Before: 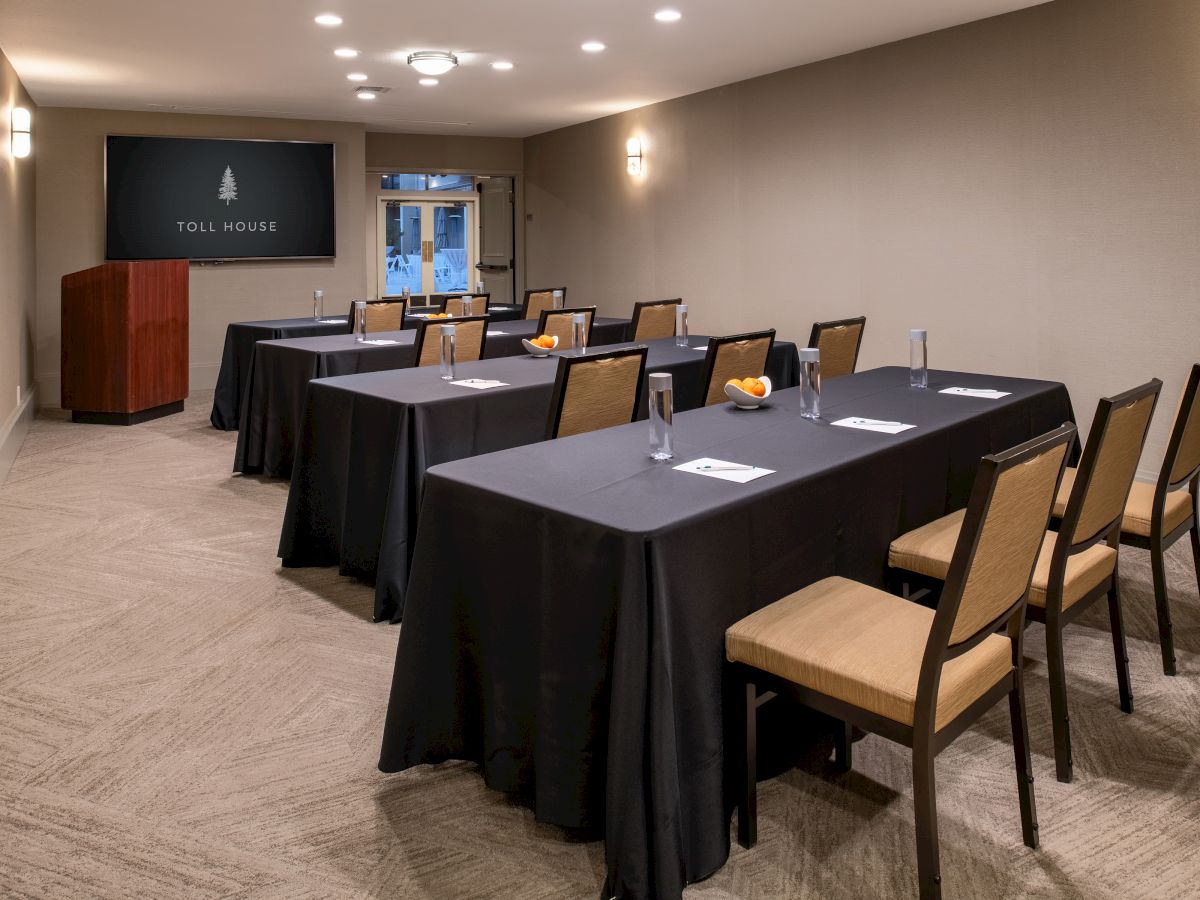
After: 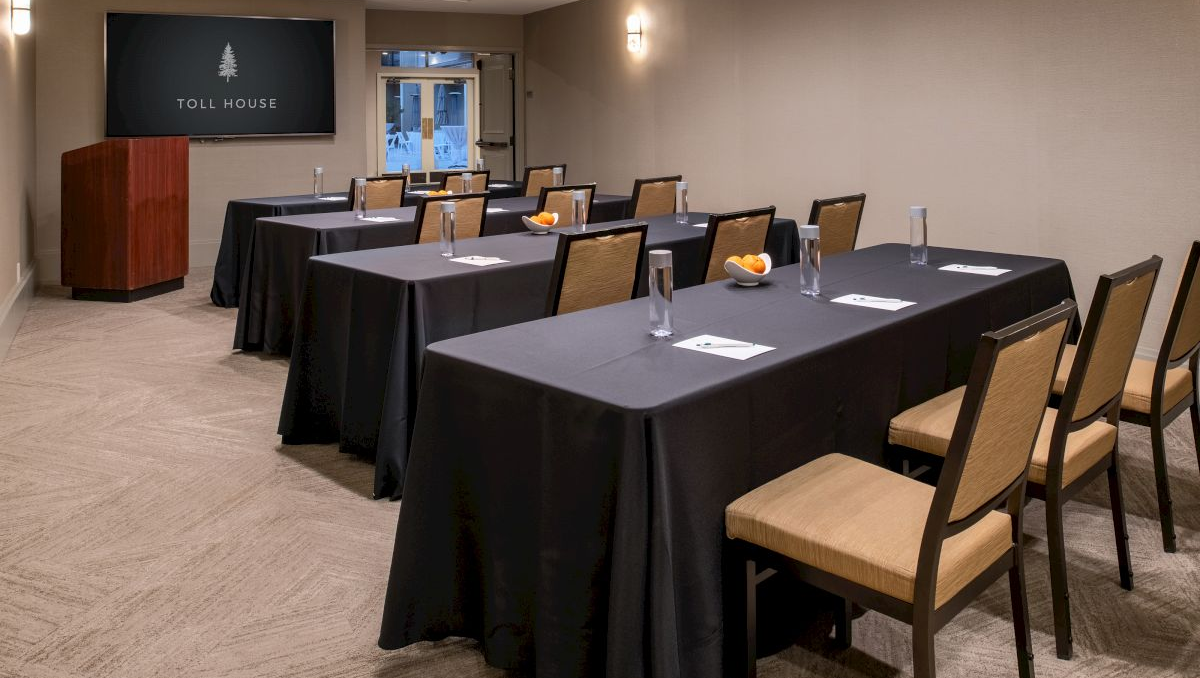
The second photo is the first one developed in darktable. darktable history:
crop: top 13.708%, bottom 10.93%
exposure: compensate highlight preservation false
